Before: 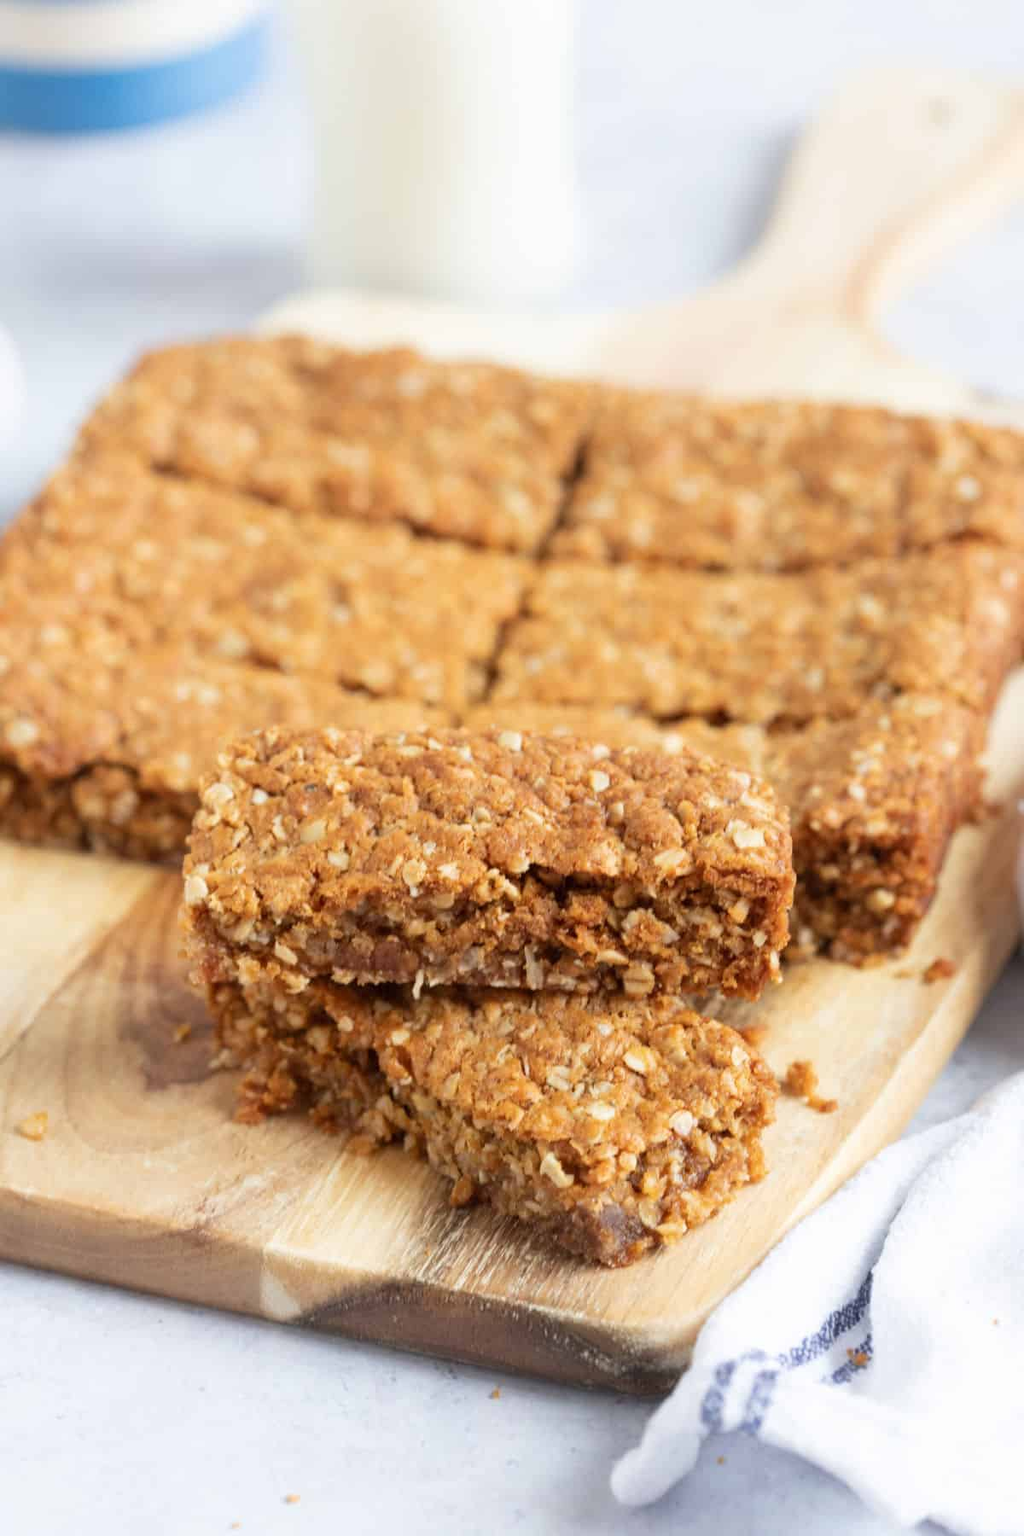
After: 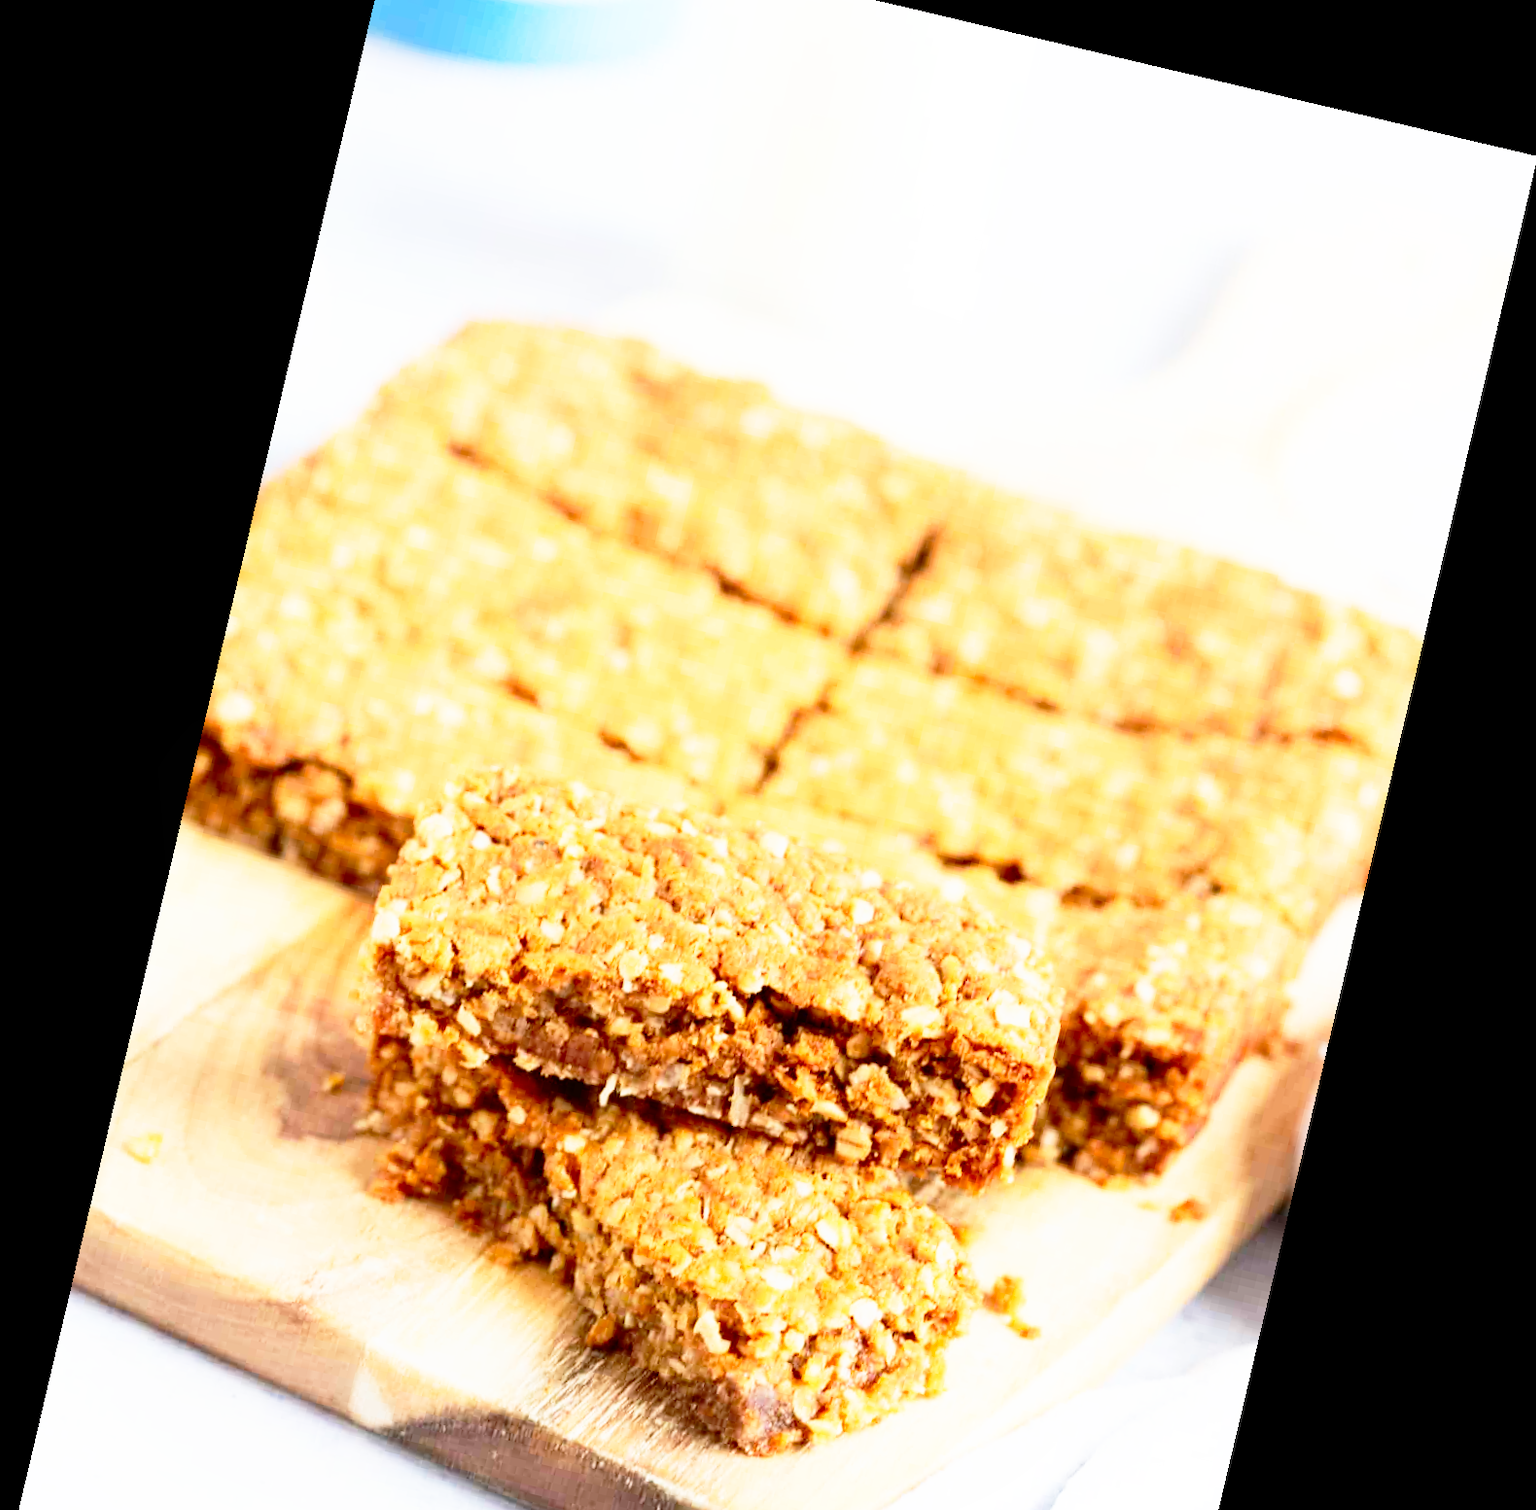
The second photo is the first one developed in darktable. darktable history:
base curve: curves: ch0 [(0, 0) (0.012, 0.01) (0.073, 0.168) (0.31, 0.711) (0.645, 0.957) (1, 1)], preserve colors none
local contrast: mode bilateral grid, contrast 100, coarseness 100, detail 91%, midtone range 0.2
contrast brightness saturation: contrast 0.13, brightness -0.05, saturation 0.16
crop: top 5.667%, bottom 17.637%
rotate and perspective: rotation 13.27°, automatic cropping off
